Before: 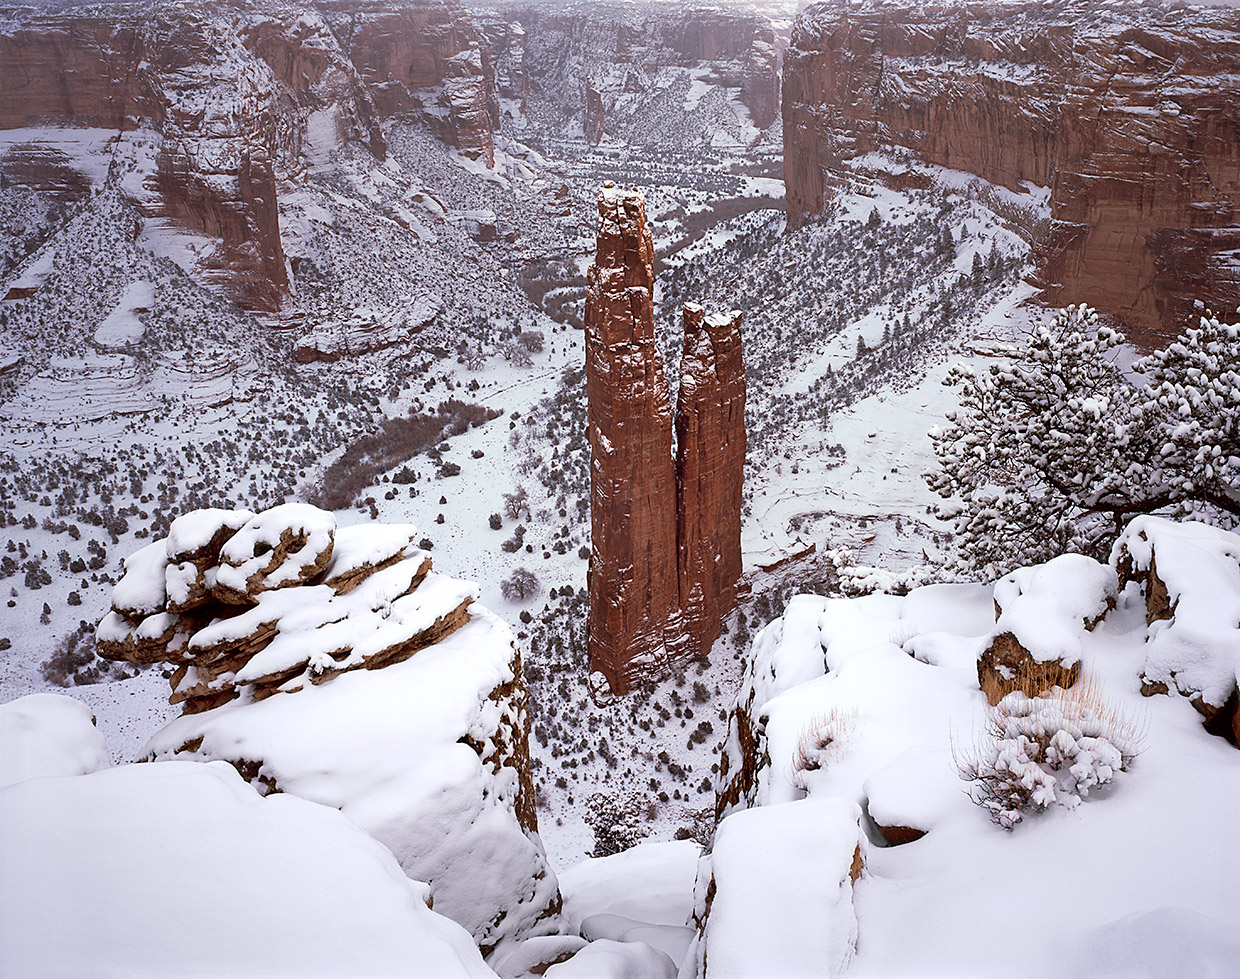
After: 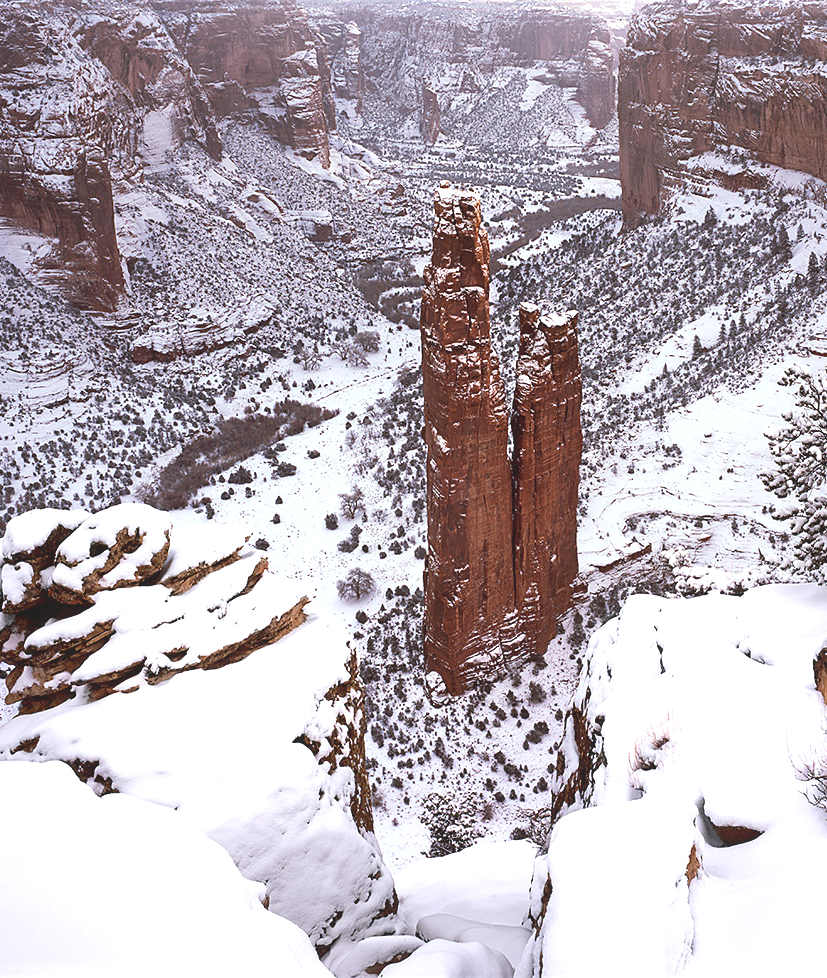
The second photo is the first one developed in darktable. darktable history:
crop and rotate: left 13.327%, right 19.969%
exposure: exposure -0.058 EV, compensate exposure bias true, compensate highlight preservation false
local contrast: highlights 67%, shadows 68%, detail 83%, midtone range 0.33
tone equalizer: -8 EV -0.714 EV, -7 EV -0.683 EV, -6 EV -0.582 EV, -5 EV -0.415 EV, -3 EV 0.372 EV, -2 EV 0.6 EV, -1 EV 0.675 EV, +0 EV 0.744 EV, edges refinement/feathering 500, mask exposure compensation -1.57 EV, preserve details no
